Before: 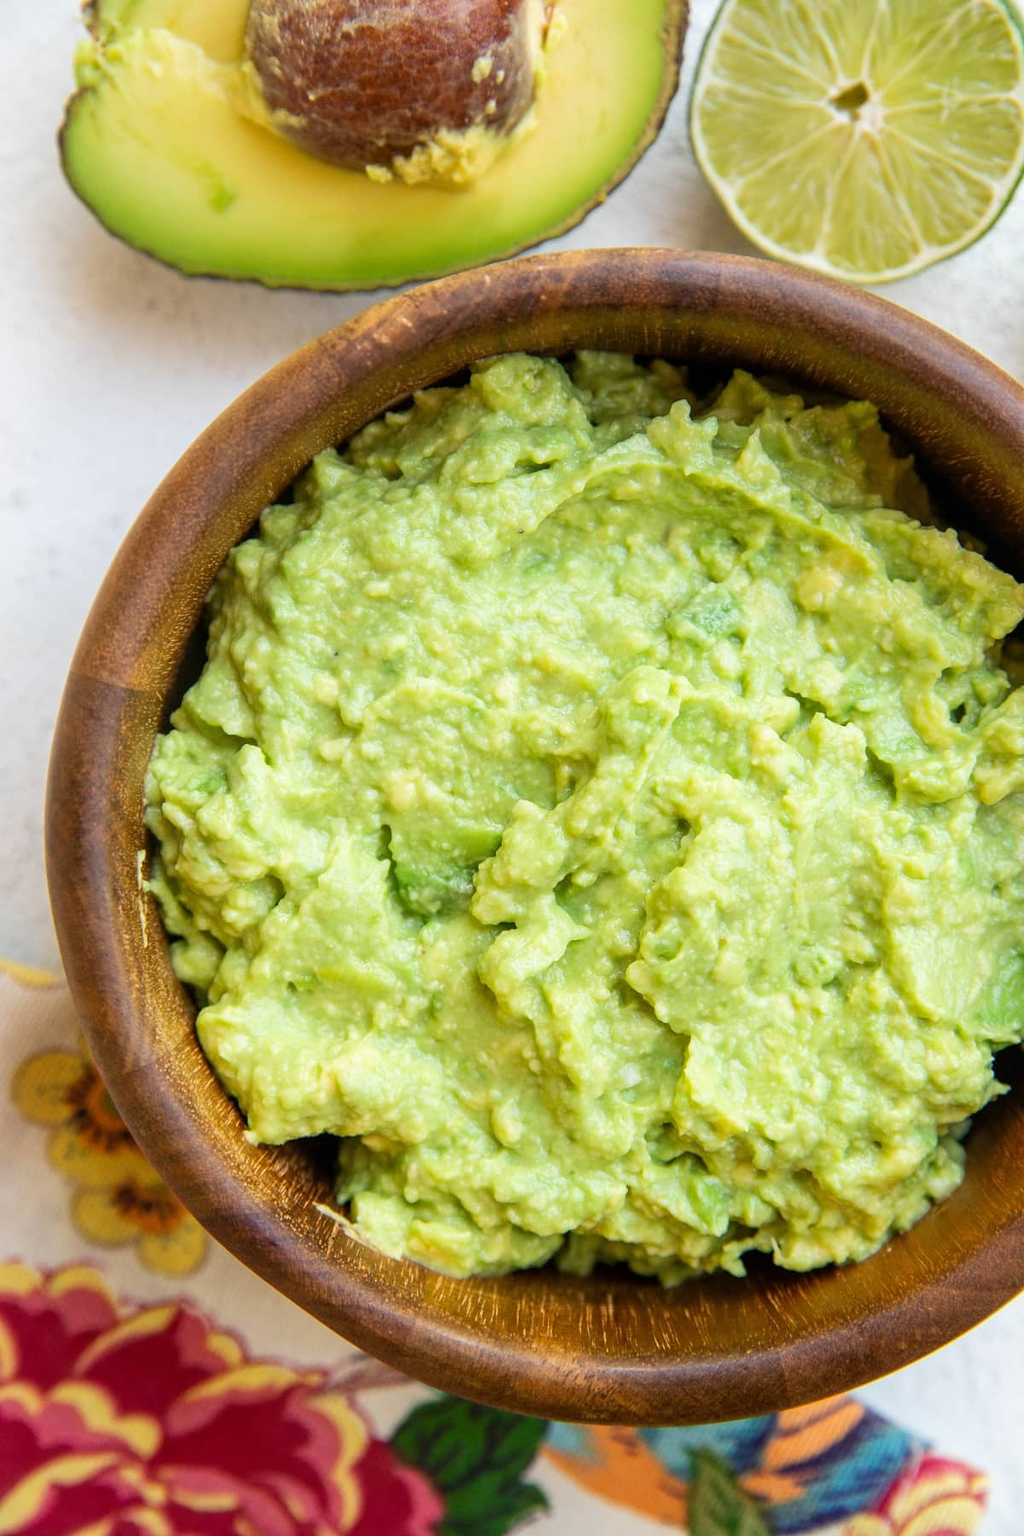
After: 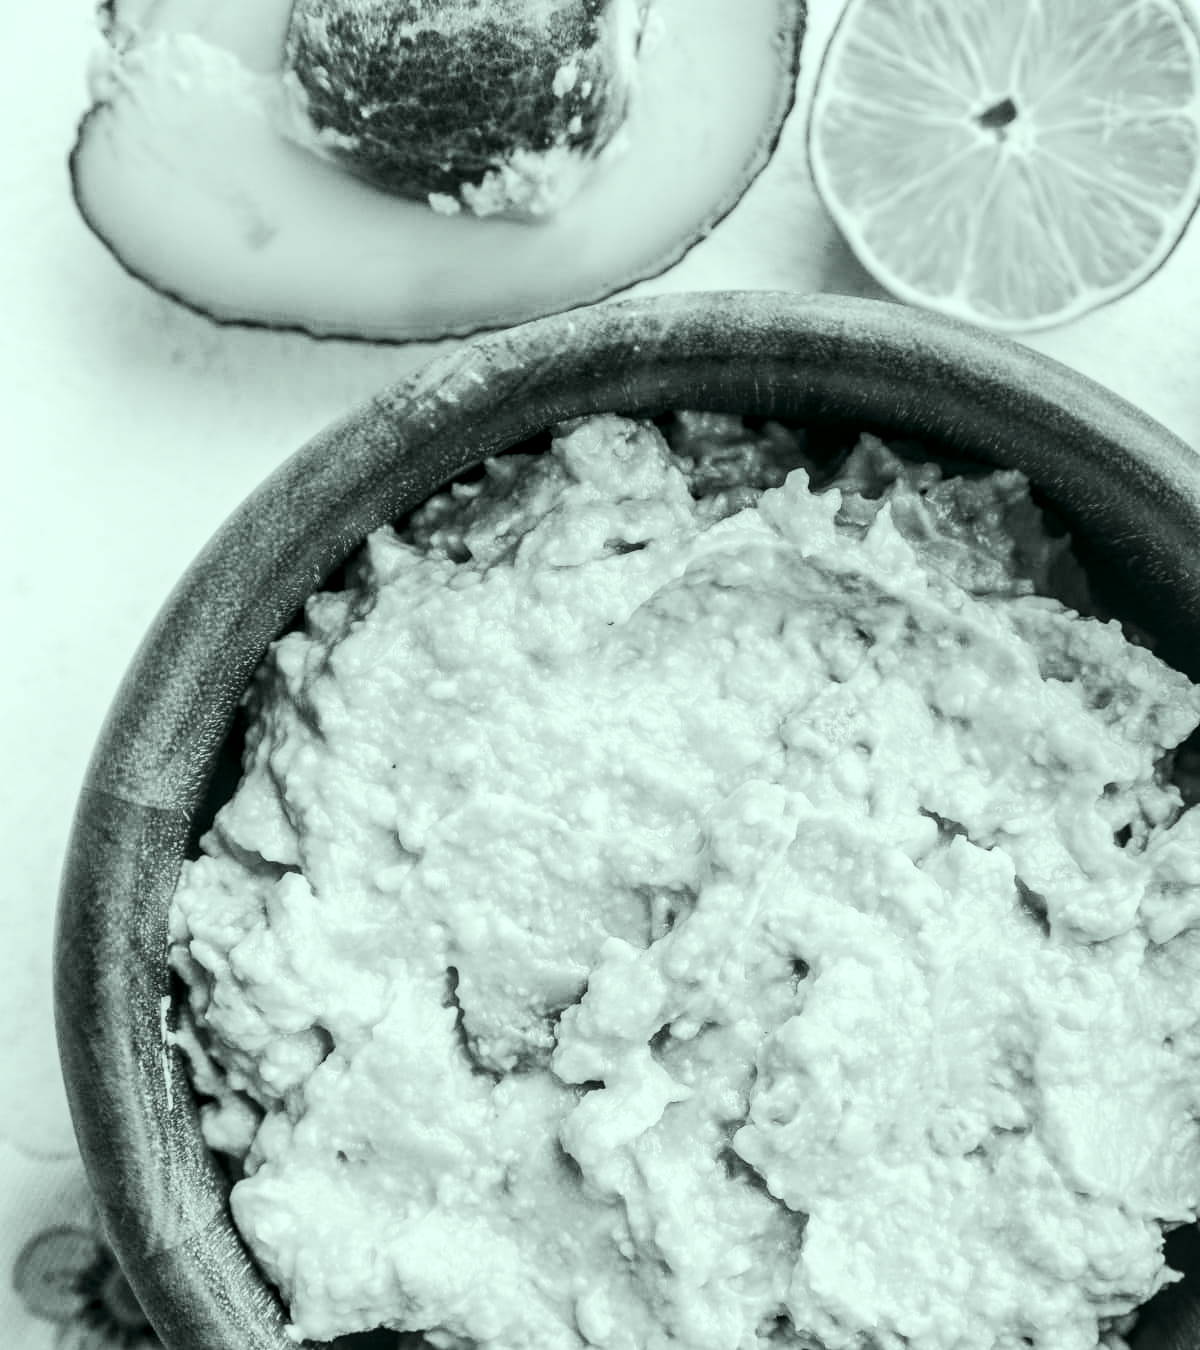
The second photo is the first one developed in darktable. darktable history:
local contrast: detail 130%
crop: bottom 24.99%
color calibration: output gray [0.23, 0.37, 0.4, 0], x 0.353, y 0.367, temperature 4685.79 K, saturation algorithm version 1 (2020)
tone curve: curves: ch0 [(0, 0) (0.003, 0.006) (0.011, 0.015) (0.025, 0.032) (0.044, 0.054) (0.069, 0.079) (0.1, 0.111) (0.136, 0.146) (0.177, 0.186) (0.224, 0.229) (0.277, 0.286) (0.335, 0.348) (0.399, 0.426) (0.468, 0.514) (0.543, 0.609) (0.623, 0.706) (0.709, 0.789) (0.801, 0.862) (0.898, 0.926) (1, 1)], color space Lab, independent channels, preserve colors none
base curve: curves: ch0 [(0, 0) (0.032, 0.025) (0.121, 0.166) (0.206, 0.329) (0.605, 0.79) (1, 1)], preserve colors none
color correction: highlights a* -7.57, highlights b* 1.28, shadows a* -3.42, saturation 1.37
